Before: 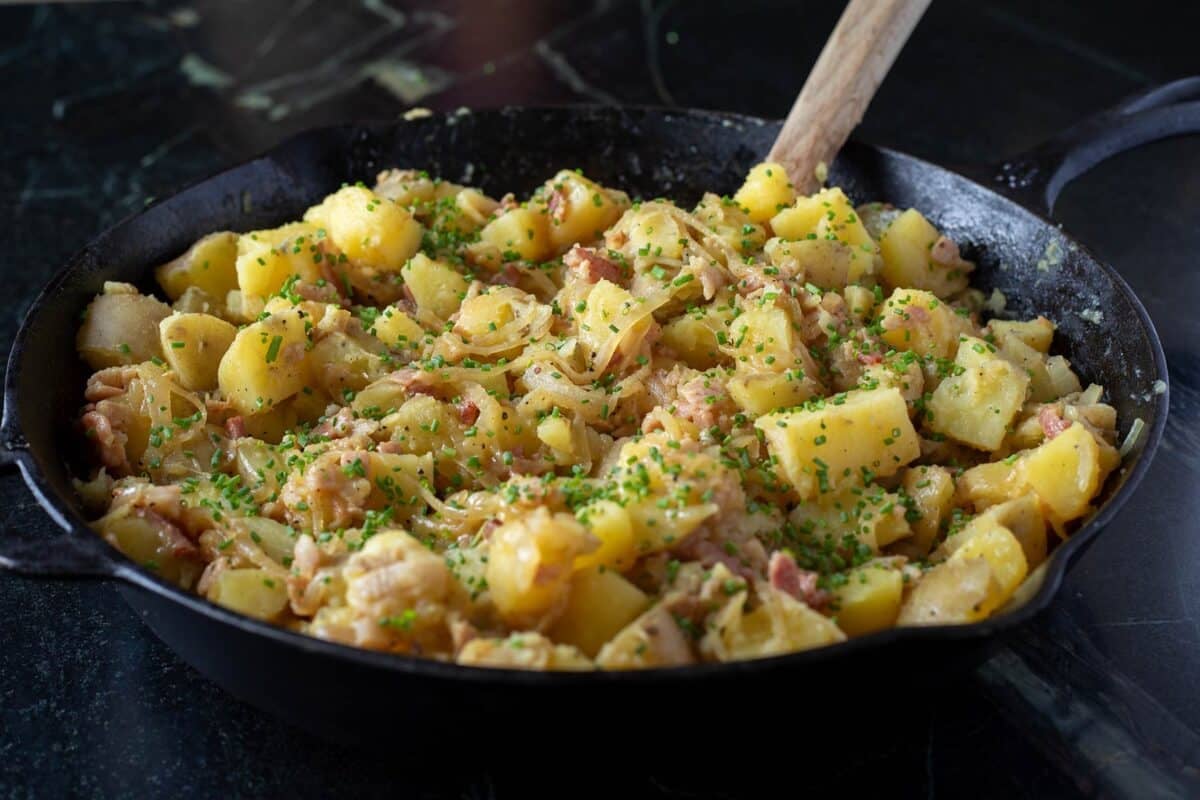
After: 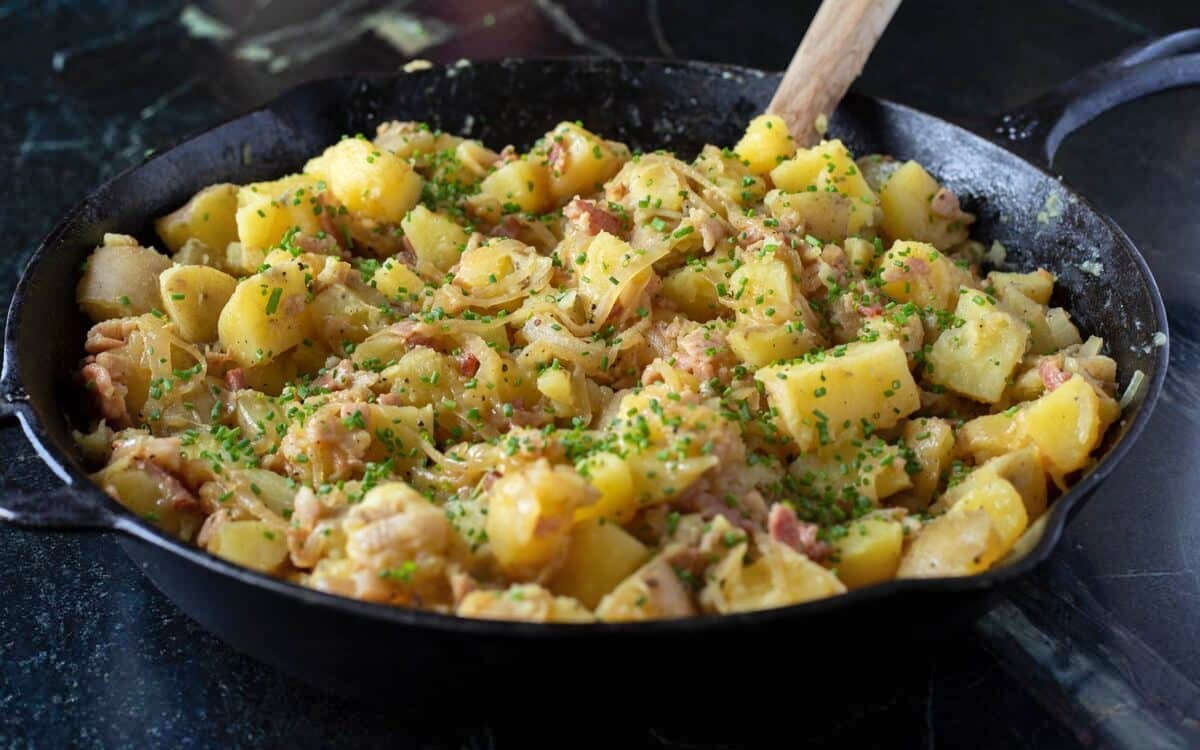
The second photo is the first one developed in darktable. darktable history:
crop and rotate: top 6.25%
base curve: curves: ch0 [(0, 0) (0.472, 0.508) (1, 1)]
shadows and highlights: white point adjustment 0.1, highlights -70, soften with gaussian
